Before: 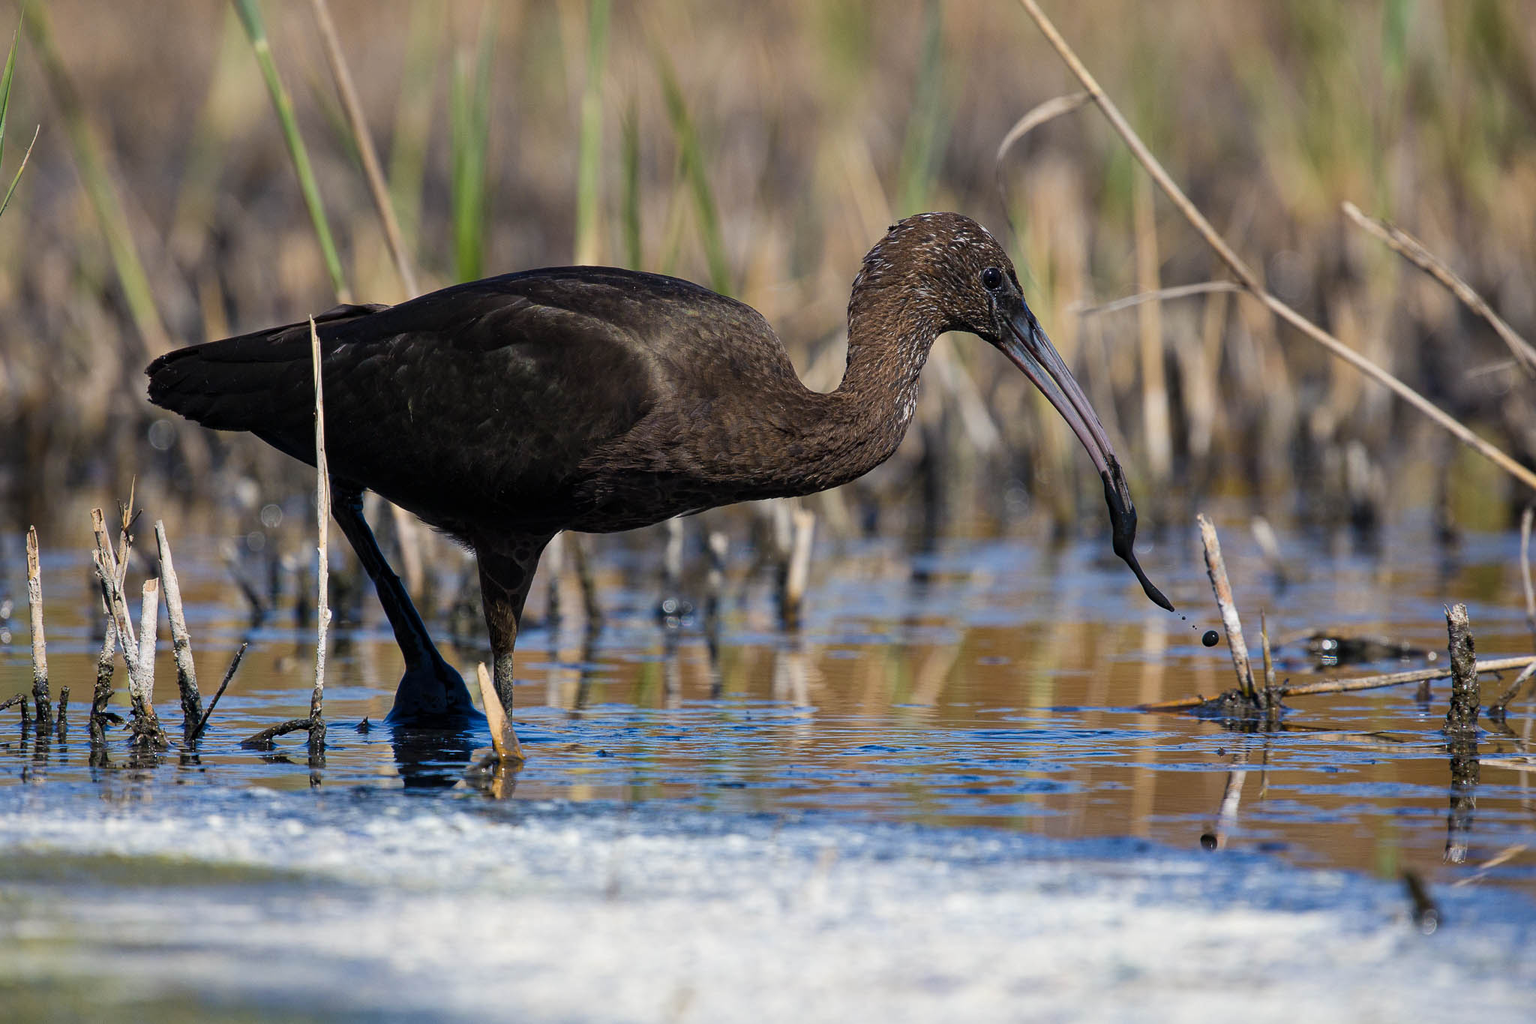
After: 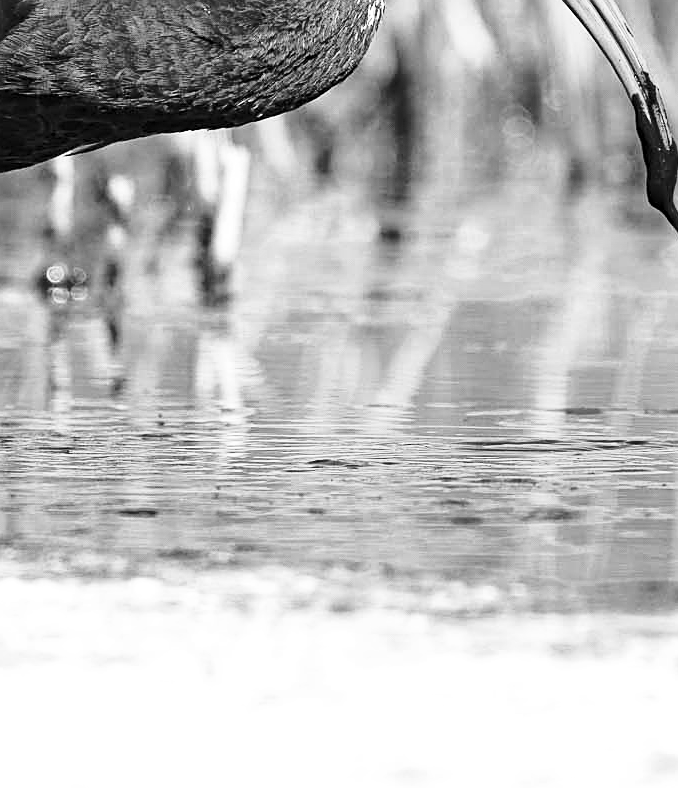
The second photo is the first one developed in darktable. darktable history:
crop: left 40.878%, top 39.176%, right 25.993%, bottom 3.081%
exposure: black level correction 0, exposure 0.7 EV, compensate exposure bias true, compensate highlight preservation false
sharpen: on, module defaults
monochrome: a -3.63, b -0.465
base curve: curves: ch0 [(0, 0) (0.032, 0.037) (0.105, 0.228) (0.435, 0.76) (0.856, 0.983) (1, 1)], preserve colors none
color balance: output saturation 120%
color zones: curves: ch0 [(0, 0.5) (0.125, 0.4) (0.25, 0.5) (0.375, 0.4) (0.5, 0.4) (0.625, 0.35) (0.75, 0.35) (0.875, 0.5)]; ch1 [(0, 0.35) (0.125, 0.45) (0.25, 0.35) (0.375, 0.35) (0.5, 0.35) (0.625, 0.35) (0.75, 0.45) (0.875, 0.35)]; ch2 [(0, 0.6) (0.125, 0.5) (0.25, 0.5) (0.375, 0.6) (0.5, 0.6) (0.625, 0.5) (0.75, 0.5) (0.875, 0.5)]
